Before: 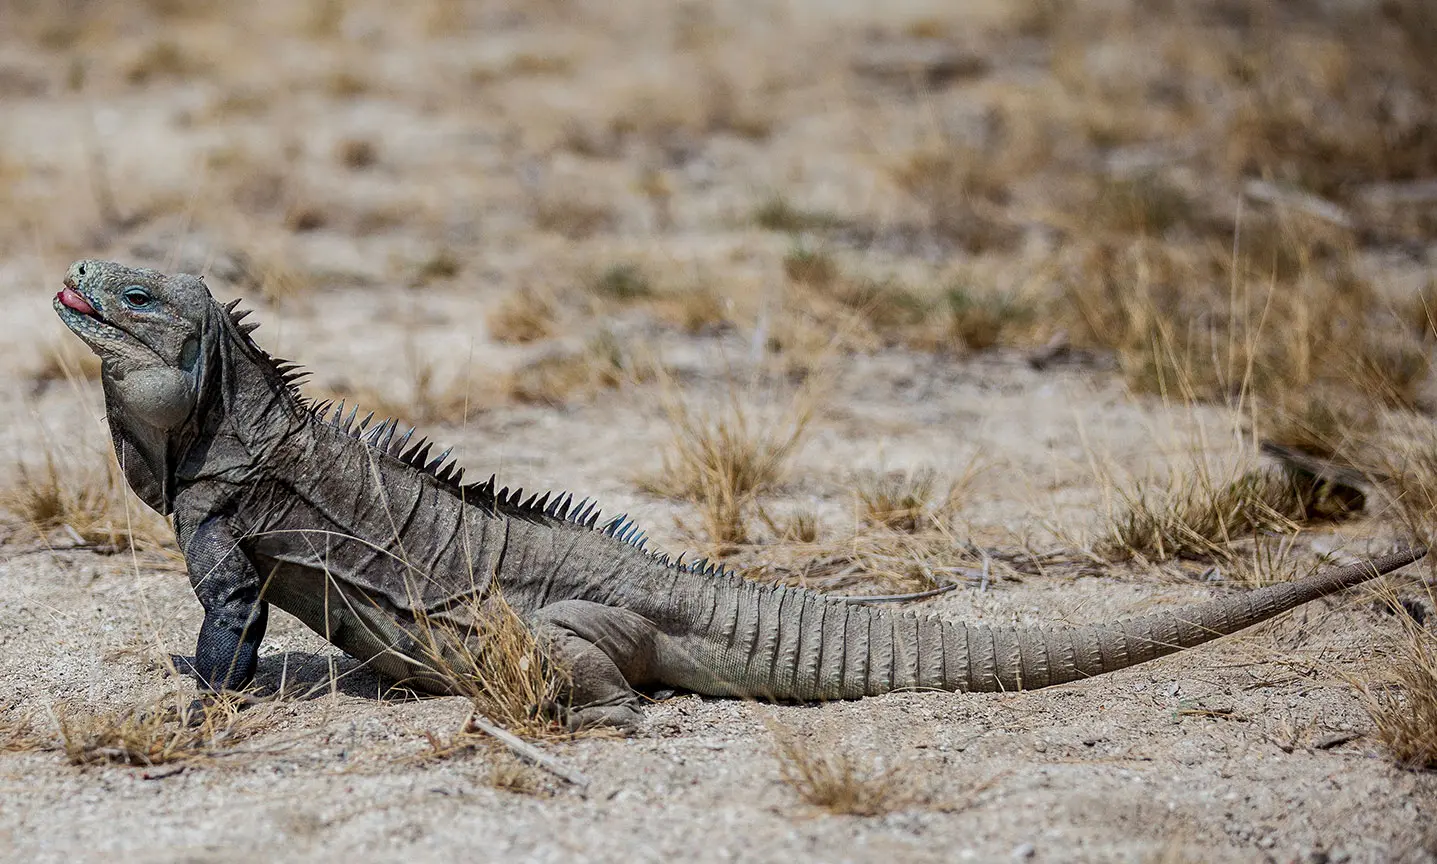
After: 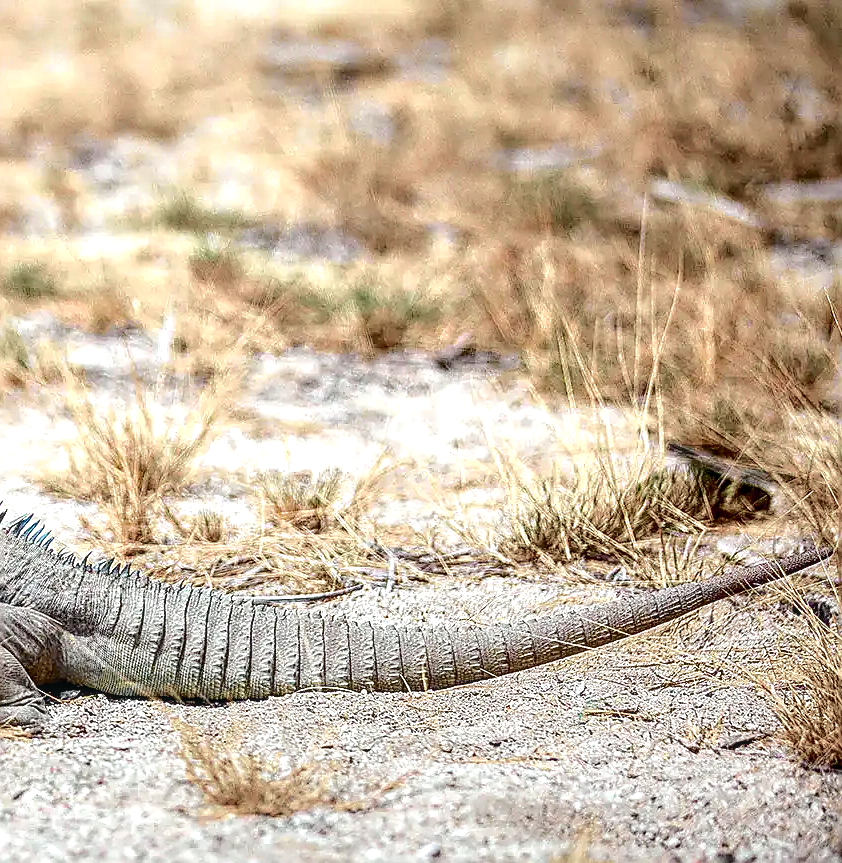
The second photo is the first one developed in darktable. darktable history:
sharpen: radius 1.4, amount 1.25, threshold 0.7
exposure: black level correction 0.001, exposure 1.3 EV, compensate highlight preservation false
graduated density: rotation -180°, offset 24.95
haze removal: strength 0.1, compatibility mode true, adaptive false
crop: left 41.402%
local contrast: on, module defaults
tone curve: curves: ch0 [(0, 0.003) (0.211, 0.174) (0.482, 0.519) (0.843, 0.821) (0.992, 0.971)]; ch1 [(0, 0) (0.276, 0.206) (0.393, 0.364) (0.482, 0.477) (0.506, 0.5) (0.523, 0.523) (0.572, 0.592) (0.635, 0.665) (0.695, 0.759) (1, 1)]; ch2 [(0, 0) (0.438, 0.456) (0.498, 0.497) (0.536, 0.527) (0.562, 0.584) (0.619, 0.602) (0.698, 0.698) (1, 1)], color space Lab, independent channels, preserve colors none
